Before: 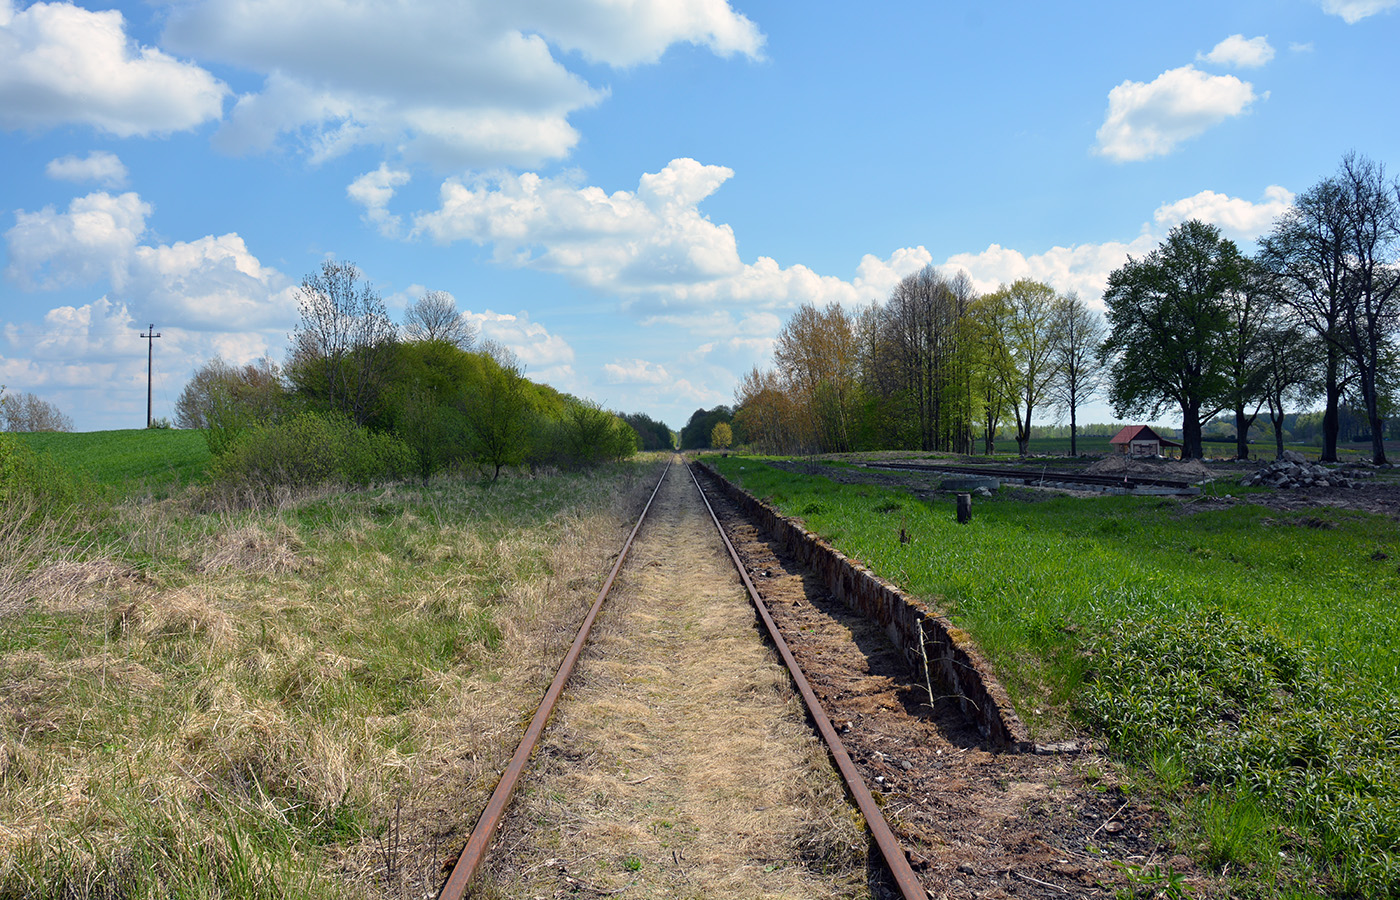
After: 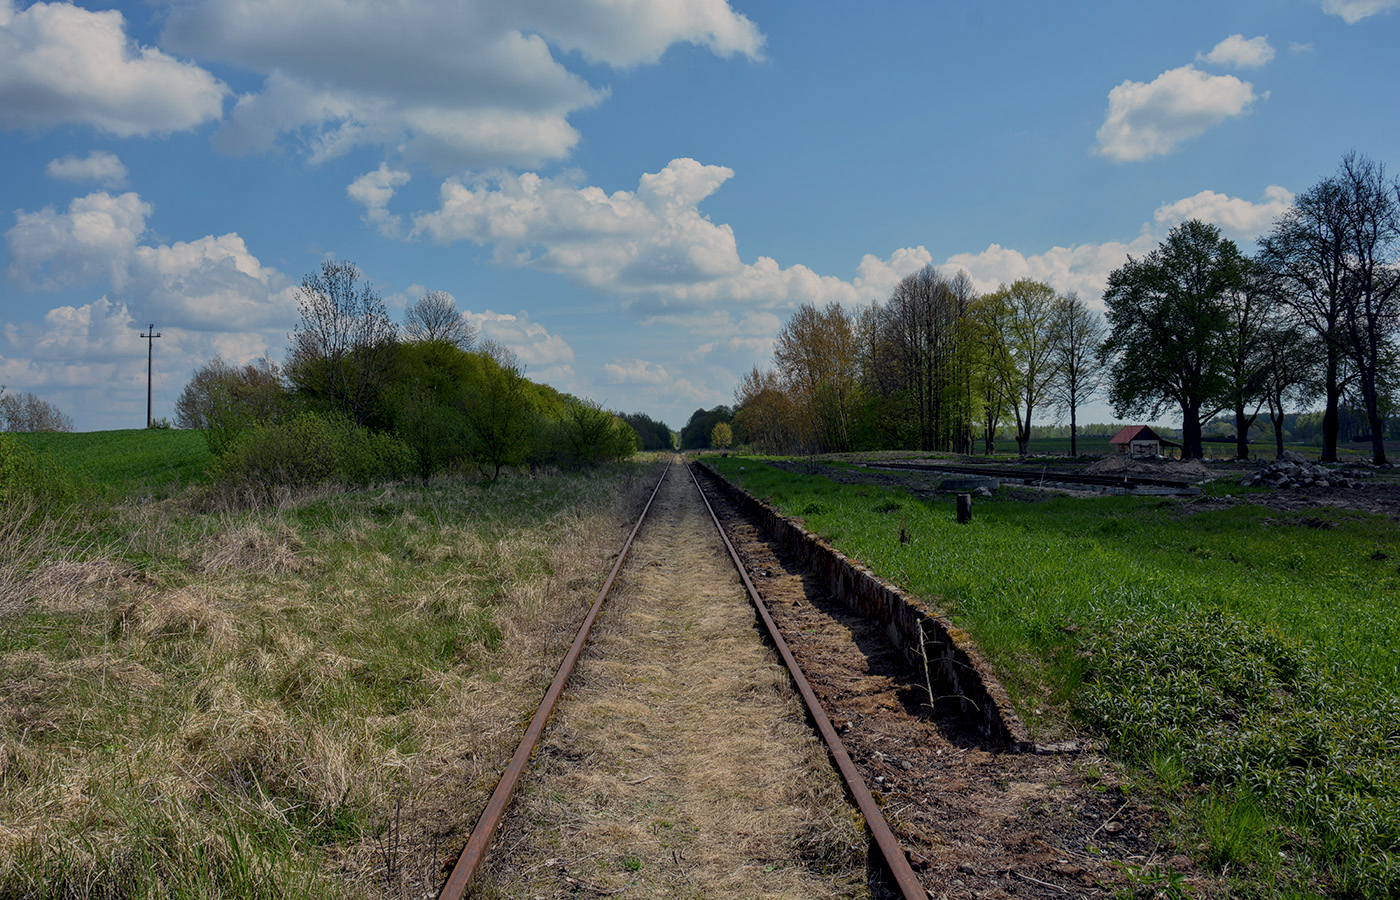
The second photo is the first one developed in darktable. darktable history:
local contrast: on, module defaults
exposure: exposure -0.914 EV, compensate highlight preservation false
